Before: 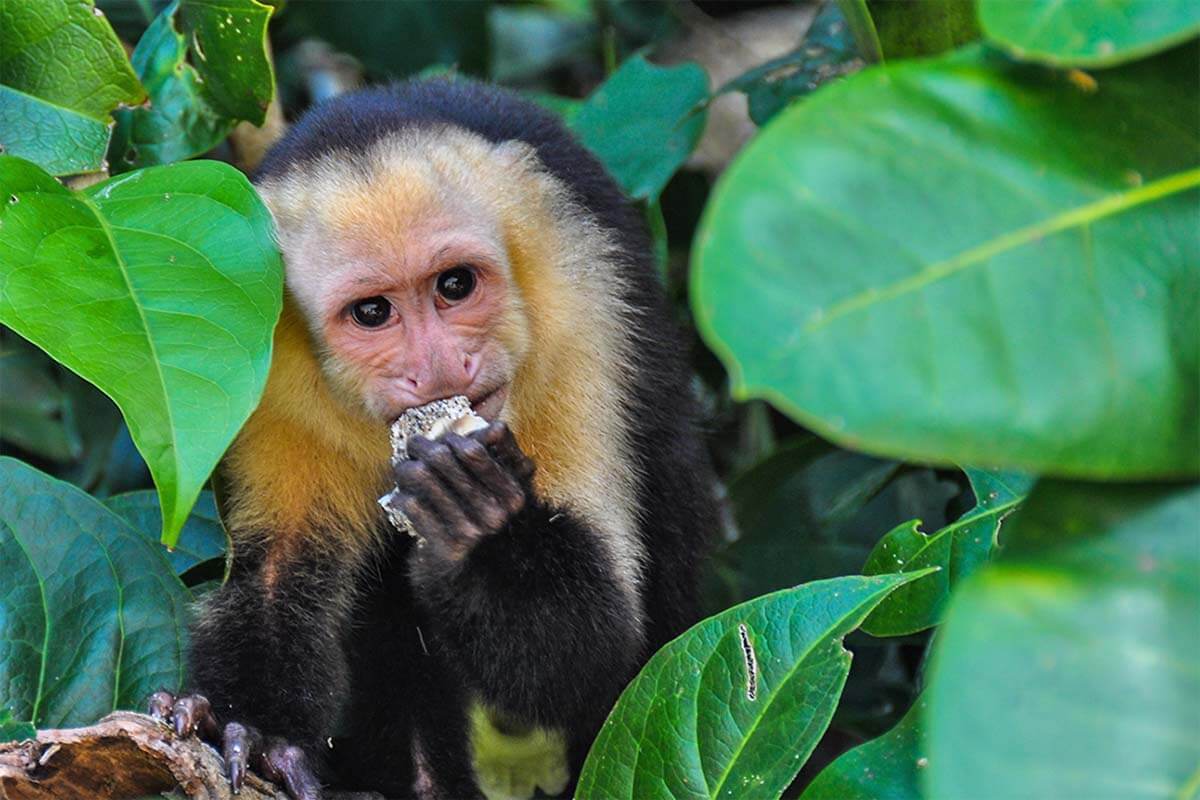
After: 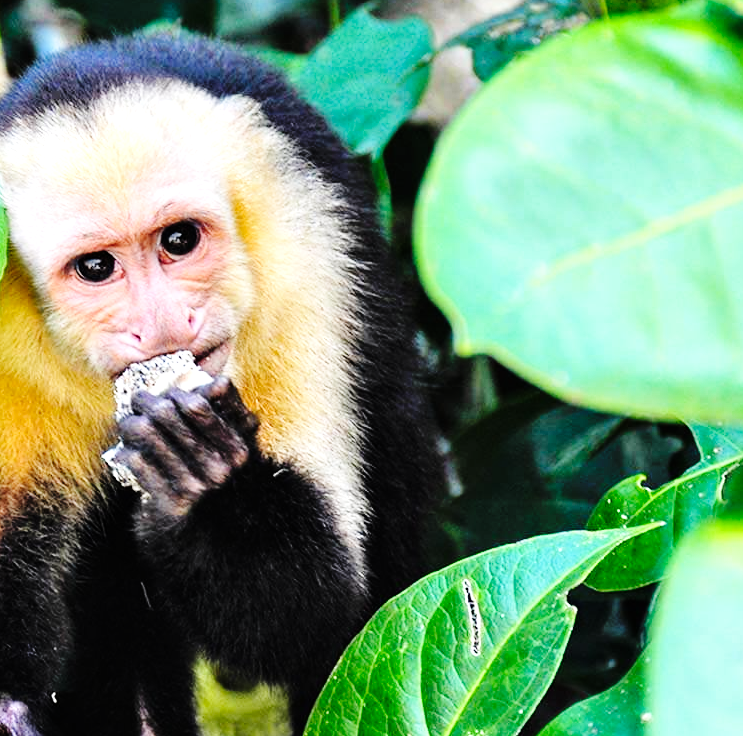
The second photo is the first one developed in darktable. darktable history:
crop and rotate: left 23.019%, top 5.635%, right 15.043%, bottom 2.271%
tone equalizer: -8 EV -1.07 EV, -7 EV -1.03 EV, -6 EV -0.869 EV, -5 EV -0.598 EV, -3 EV 0.575 EV, -2 EV 0.861 EV, -1 EV 1.01 EV, +0 EV 1.07 EV
base curve: curves: ch0 [(0, 0) (0.036, 0.025) (0.121, 0.166) (0.206, 0.329) (0.605, 0.79) (1, 1)], preserve colors none
